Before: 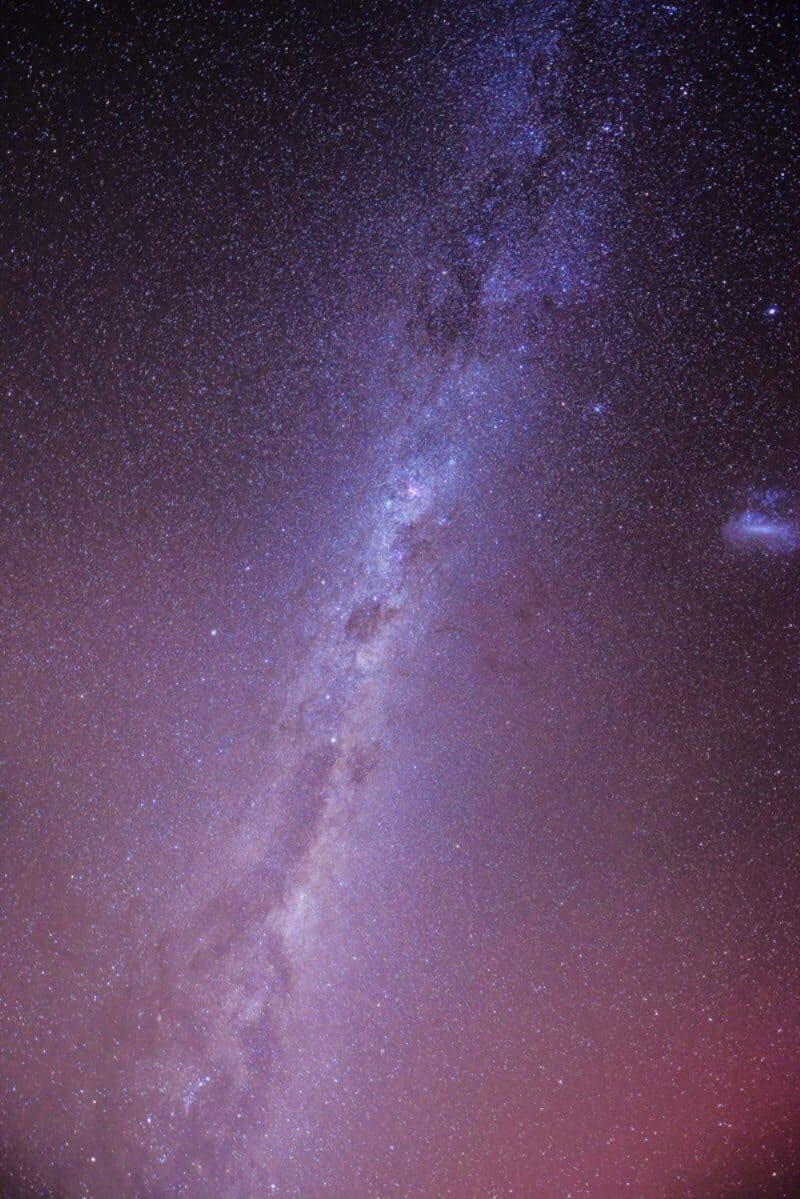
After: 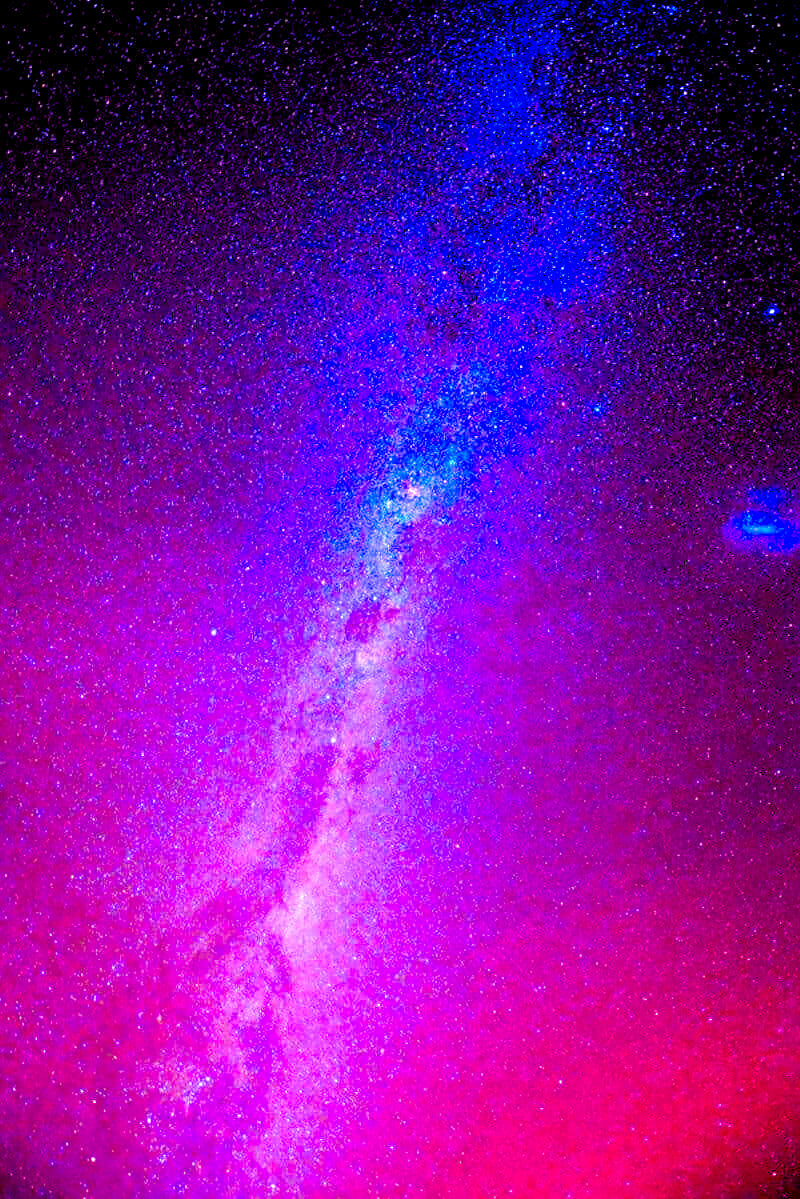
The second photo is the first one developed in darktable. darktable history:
local contrast: on, module defaults
sharpen: on, module defaults
color correction: saturation 3
color balance rgb: shadows lift › luminance -21.66%, shadows lift › chroma 6.57%, shadows lift › hue 270°, power › chroma 0.68%, power › hue 60°, highlights gain › luminance 6.08%, highlights gain › chroma 1.33%, highlights gain › hue 90°, global offset › luminance -0.87%, perceptual saturation grading › global saturation 26.86%, perceptual saturation grading › highlights -28.39%, perceptual saturation grading › mid-tones 15.22%, perceptual saturation grading › shadows 33.98%, perceptual brilliance grading › highlights 10%, perceptual brilliance grading › mid-tones 5%
